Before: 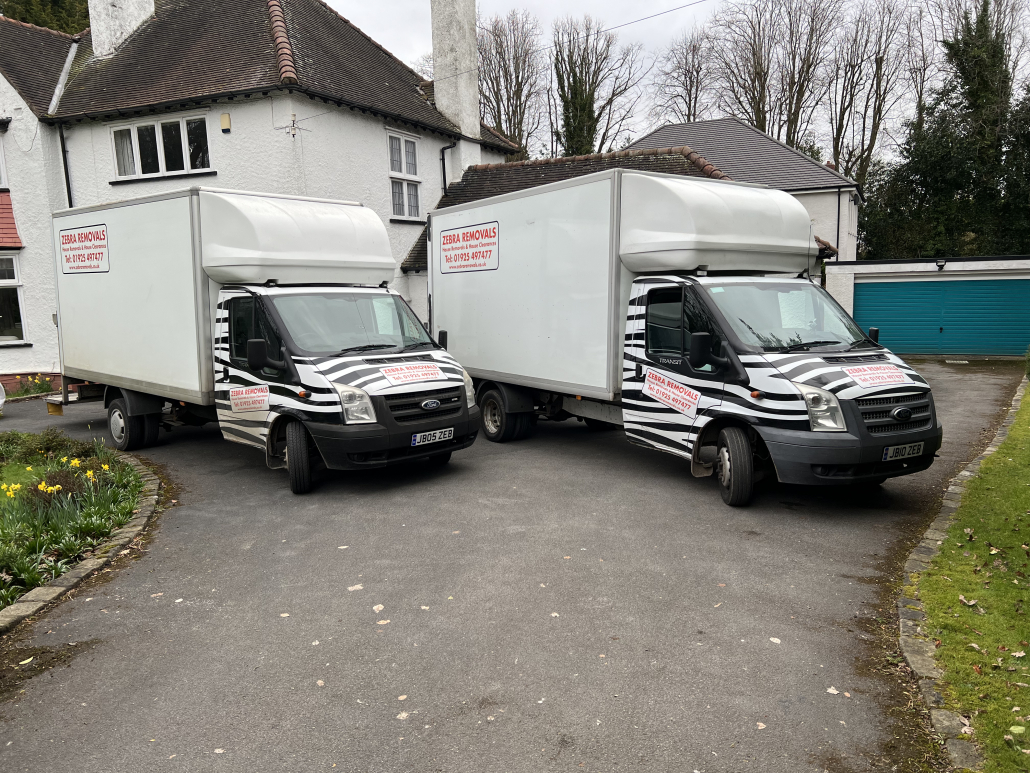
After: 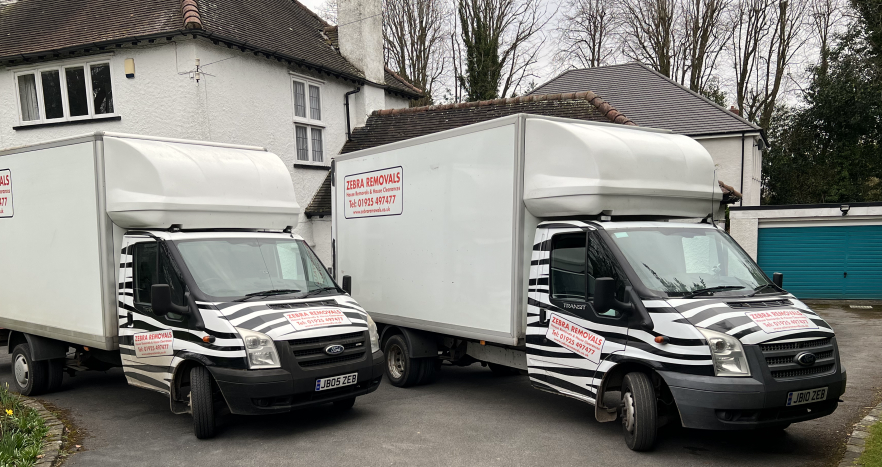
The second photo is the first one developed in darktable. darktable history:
white balance: red 1.009, blue 0.985
crop and rotate: left 9.345%, top 7.22%, right 4.982%, bottom 32.331%
